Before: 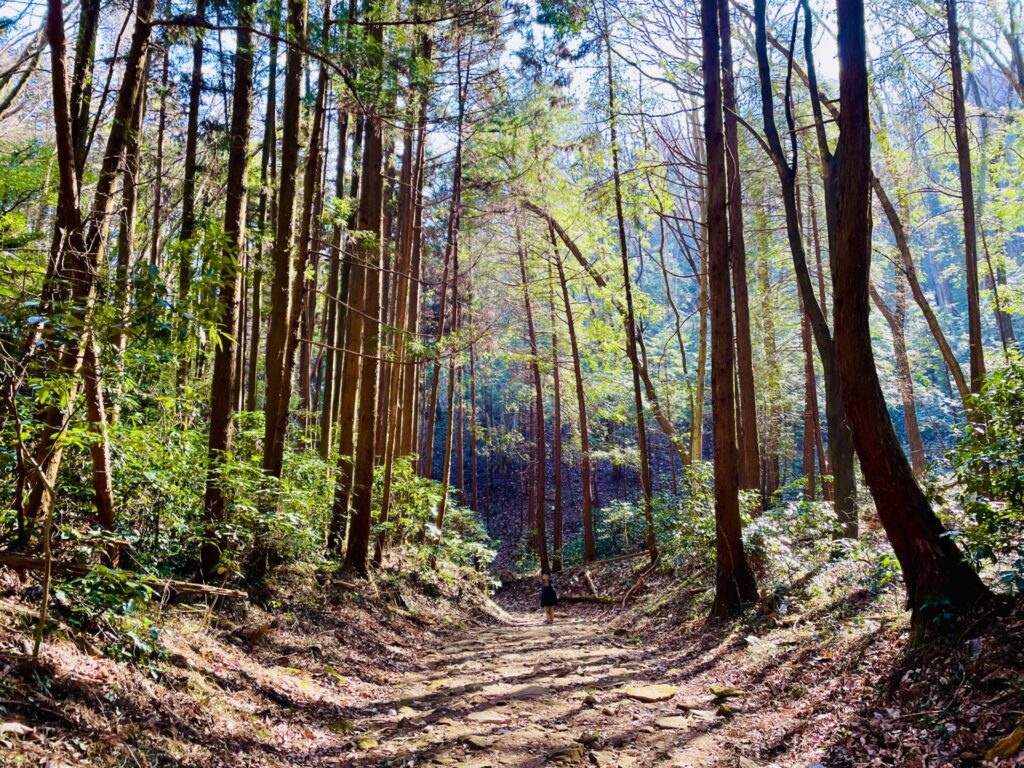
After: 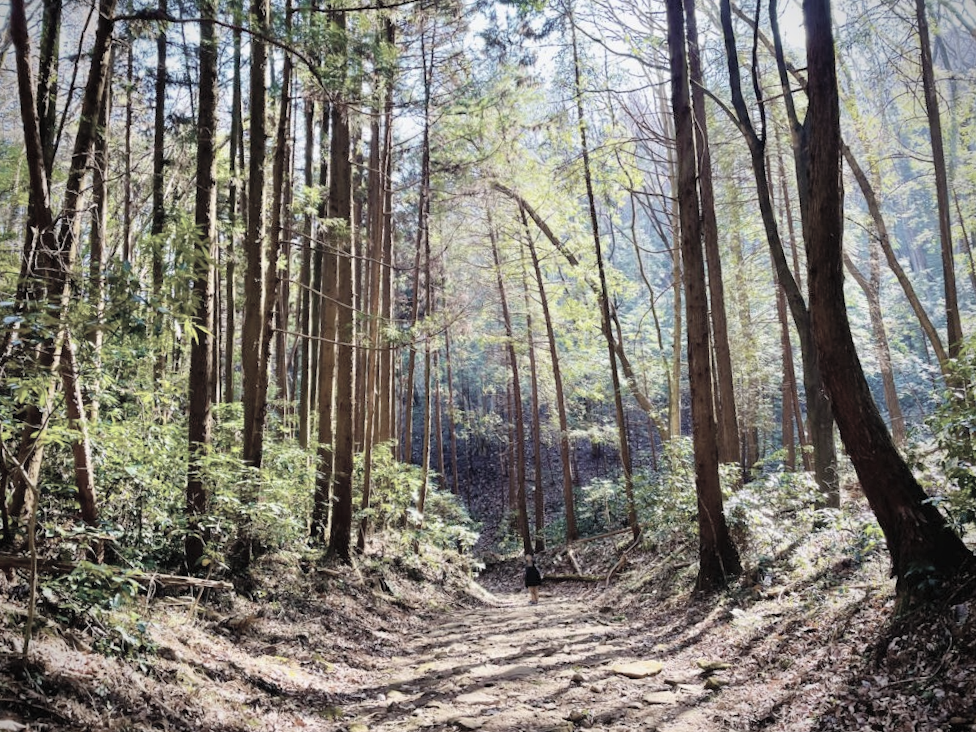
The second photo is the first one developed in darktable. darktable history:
vignetting: saturation 0, unbound false
contrast brightness saturation: brightness 0.18, saturation -0.5
rotate and perspective: rotation -2.12°, lens shift (vertical) 0.009, lens shift (horizontal) -0.008, automatic cropping original format, crop left 0.036, crop right 0.964, crop top 0.05, crop bottom 0.959
